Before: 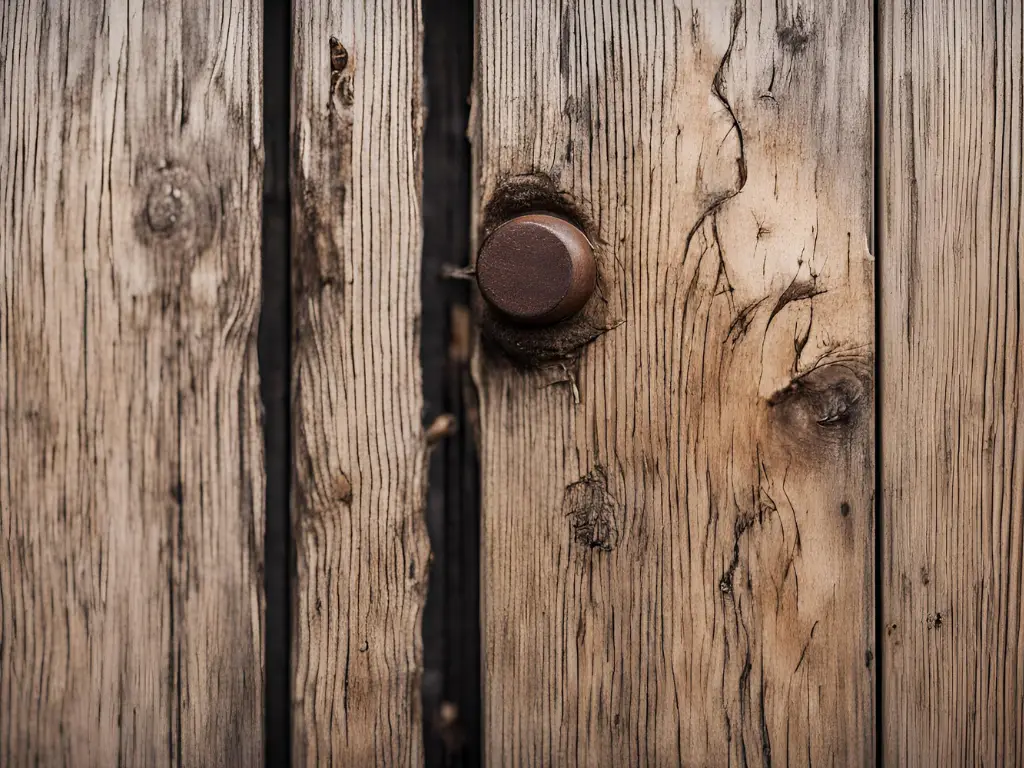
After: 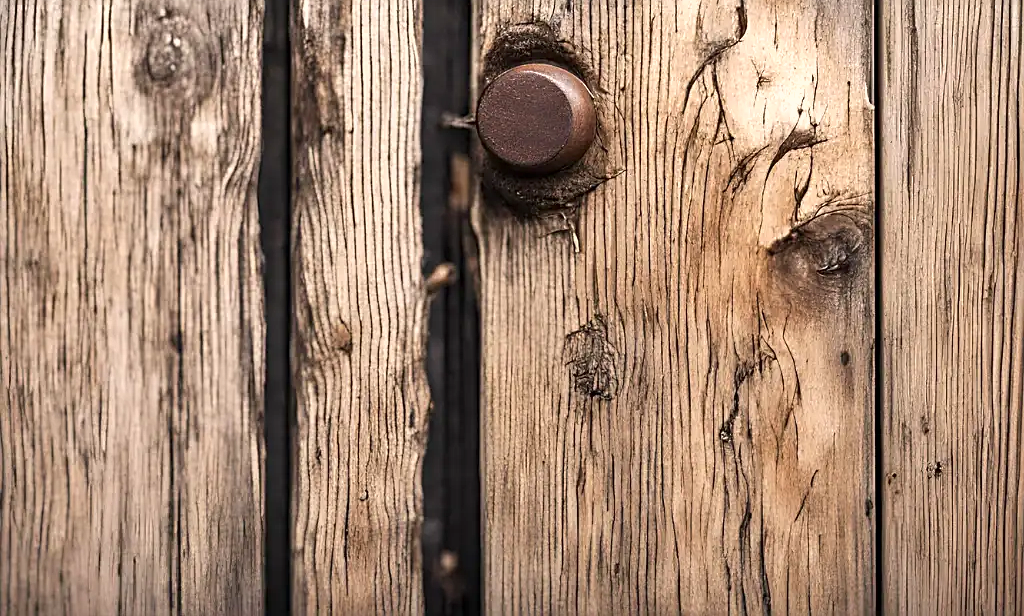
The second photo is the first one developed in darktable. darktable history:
sharpen: on, module defaults
shadows and highlights: shadows 60.49, soften with gaussian
exposure: black level correction 0, exposure 0.7 EV, compensate highlight preservation false
crop and rotate: top 19.76%
